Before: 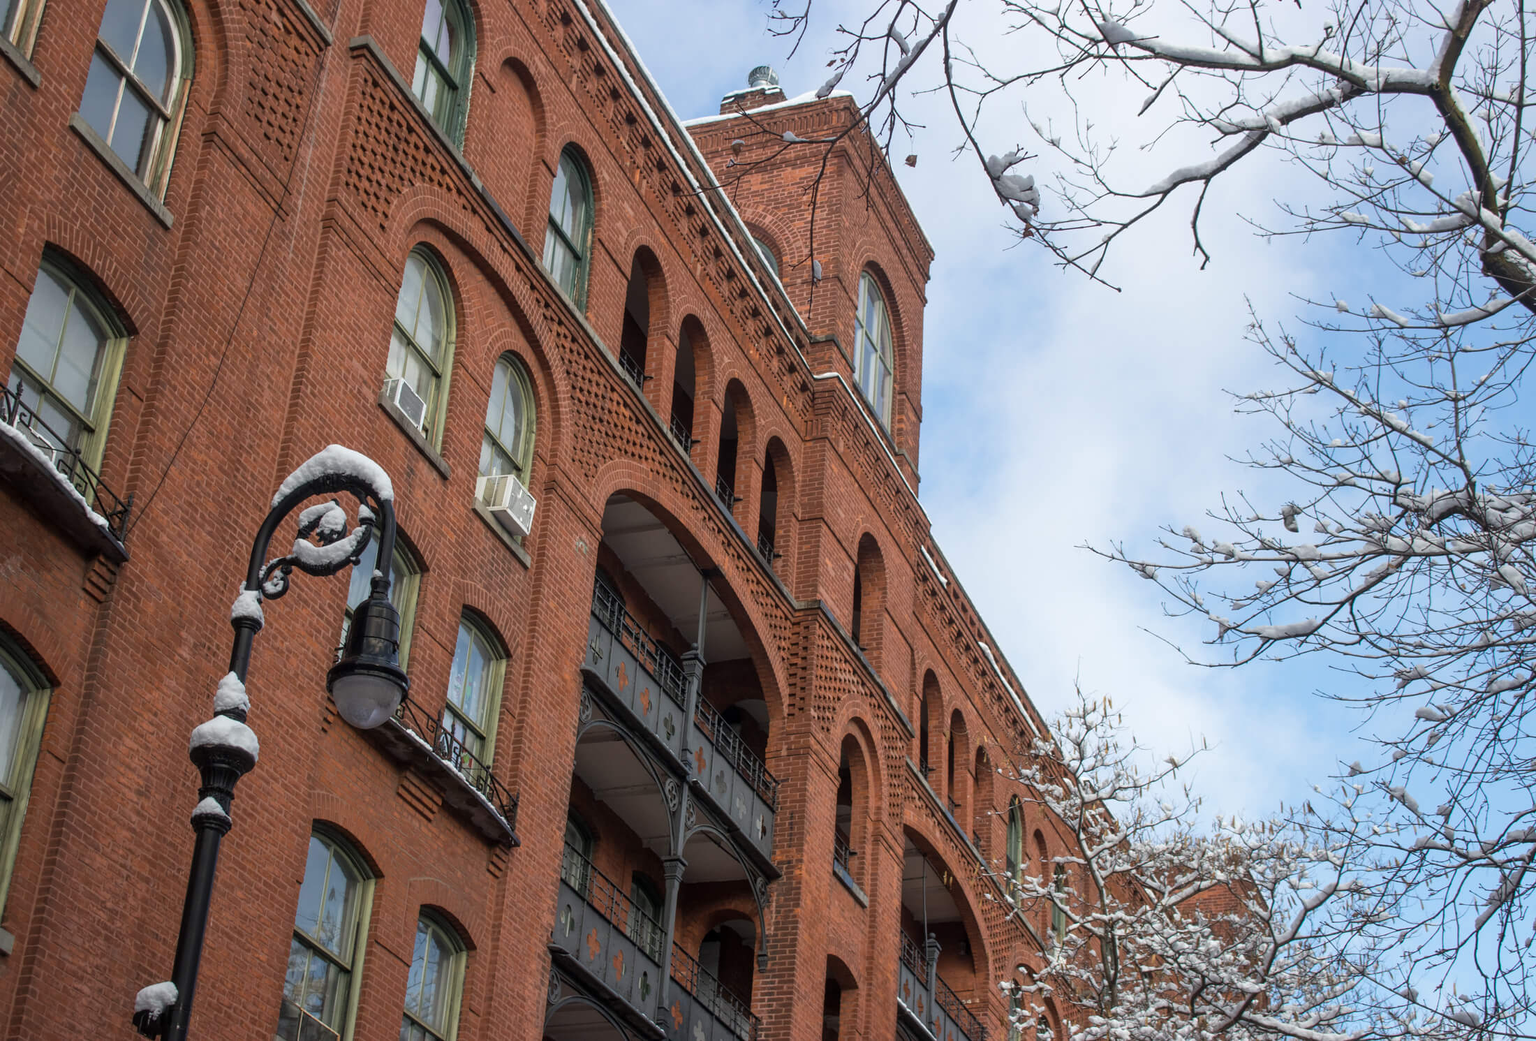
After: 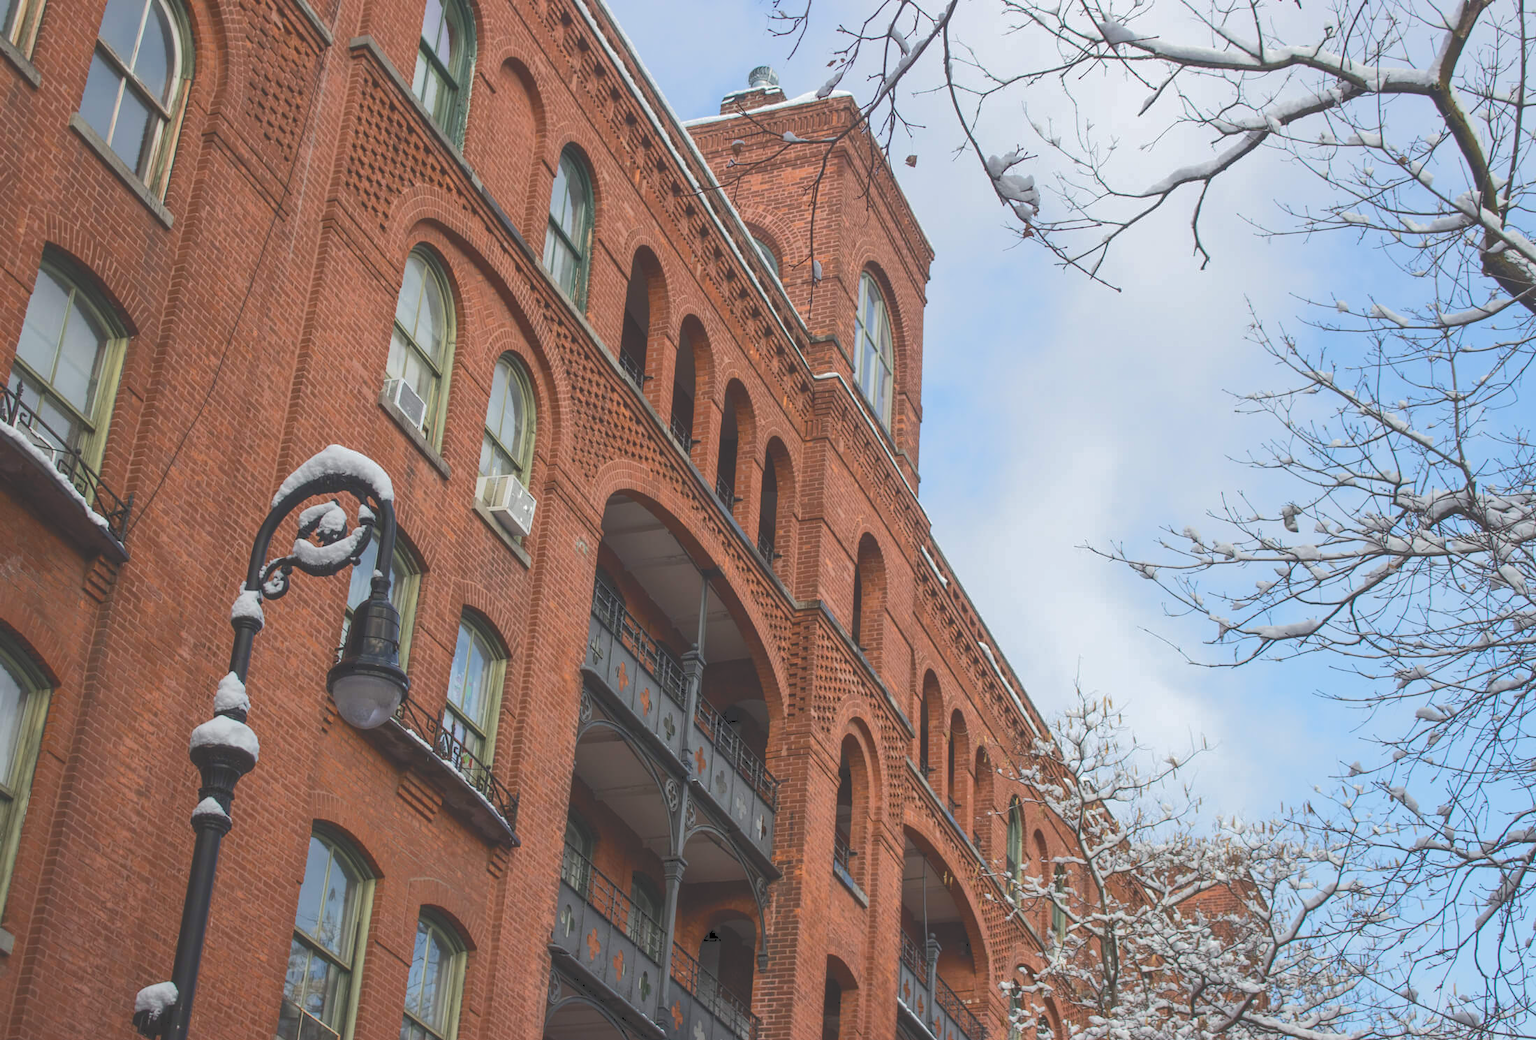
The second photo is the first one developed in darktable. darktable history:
tone curve: curves: ch0 [(0, 0) (0.003, 0.217) (0.011, 0.217) (0.025, 0.229) (0.044, 0.243) (0.069, 0.253) (0.1, 0.265) (0.136, 0.281) (0.177, 0.305) (0.224, 0.331) (0.277, 0.369) (0.335, 0.415) (0.399, 0.472) (0.468, 0.543) (0.543, 0.609) (0.623, 0.676) (0.709, 0.734) (0.801, 0.798) (0.898, 0.849) (1, 1)], color space Lab, independent channels, preserve colors none
